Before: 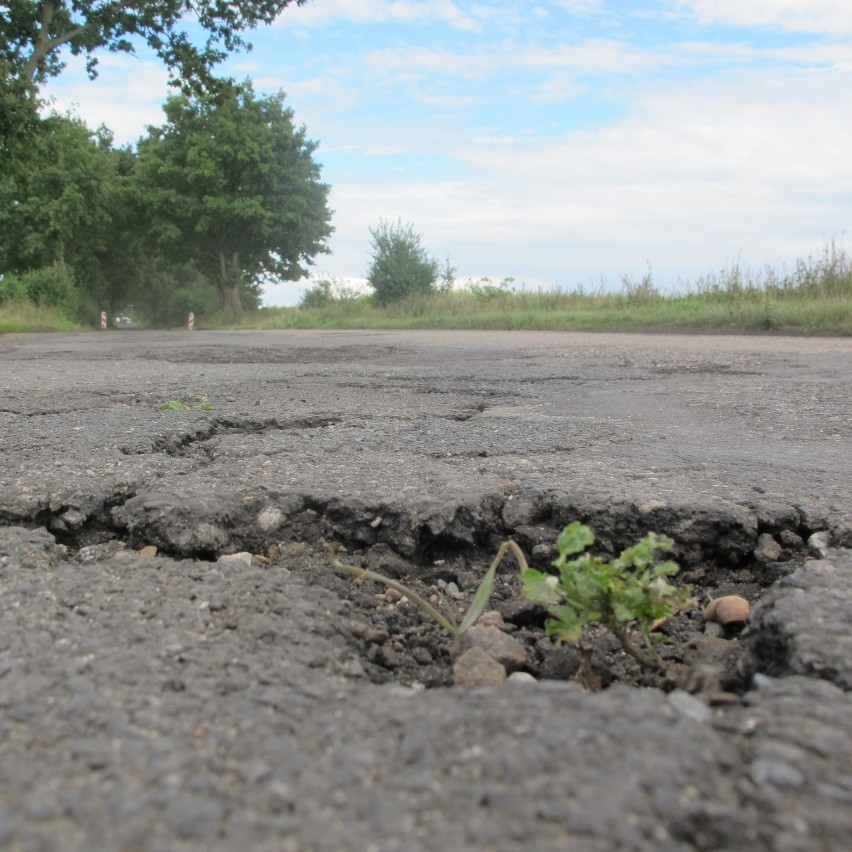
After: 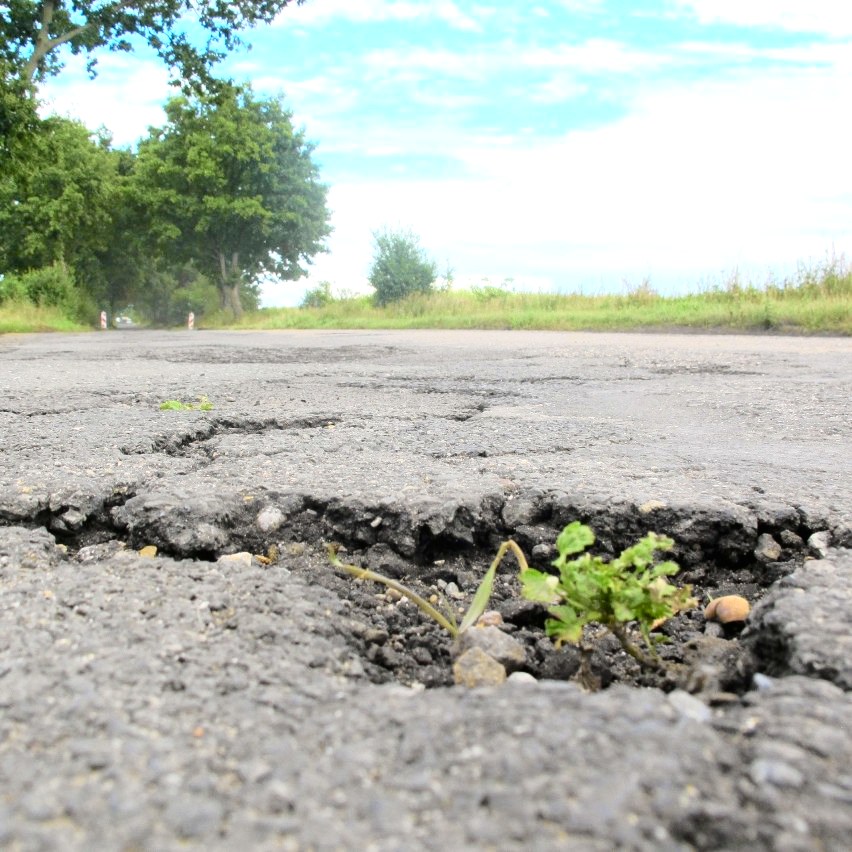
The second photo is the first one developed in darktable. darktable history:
tone curve: curves: ch0 [(0, 0.006) (0.046, 0.011) (0.13, 0.062) (0.338, 0.327) (0.494, 0.55) (0.728, 0.835) (1, 1)]; ch1 [(0, 0) (0.346, 0.324) (0.45, 0.431) (0.5, 0.5) (0.522, 0.517) (0.55, 0.57) (1, 1)]; ch2 [(0, 0) (0.453, 0.418) (0.5, 0.5) (0.526, 0.524) (0.554, 0.598) (0.622, 0.679) (0.707, 0.761) (1, 1)], color space Lab, independent channels, preserve colors none
exposure: exposure 0.606 EV, compensate exposure bias true, compensate highlight preservation false
